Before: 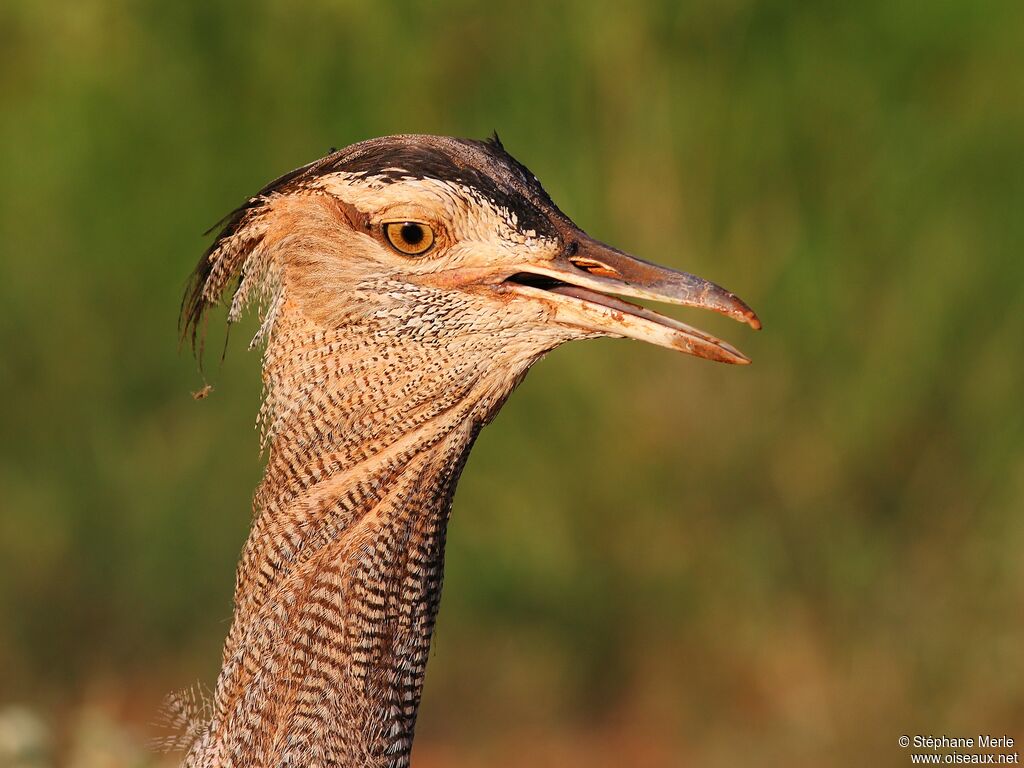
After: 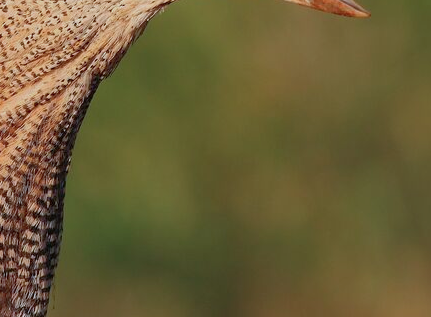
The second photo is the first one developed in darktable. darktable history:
exposure: exposure -0.155 EV, compensate highlight preservation false
contrast brightness saturation: saturation -0.057
crop: left 37.286%, top 45.25%, right 20.618%, bottom 13.392%
shadows and highlights: on, module defaults
color calibration: illuminant custom, x 0.368, y 0.373, temperature 4343.28 K
